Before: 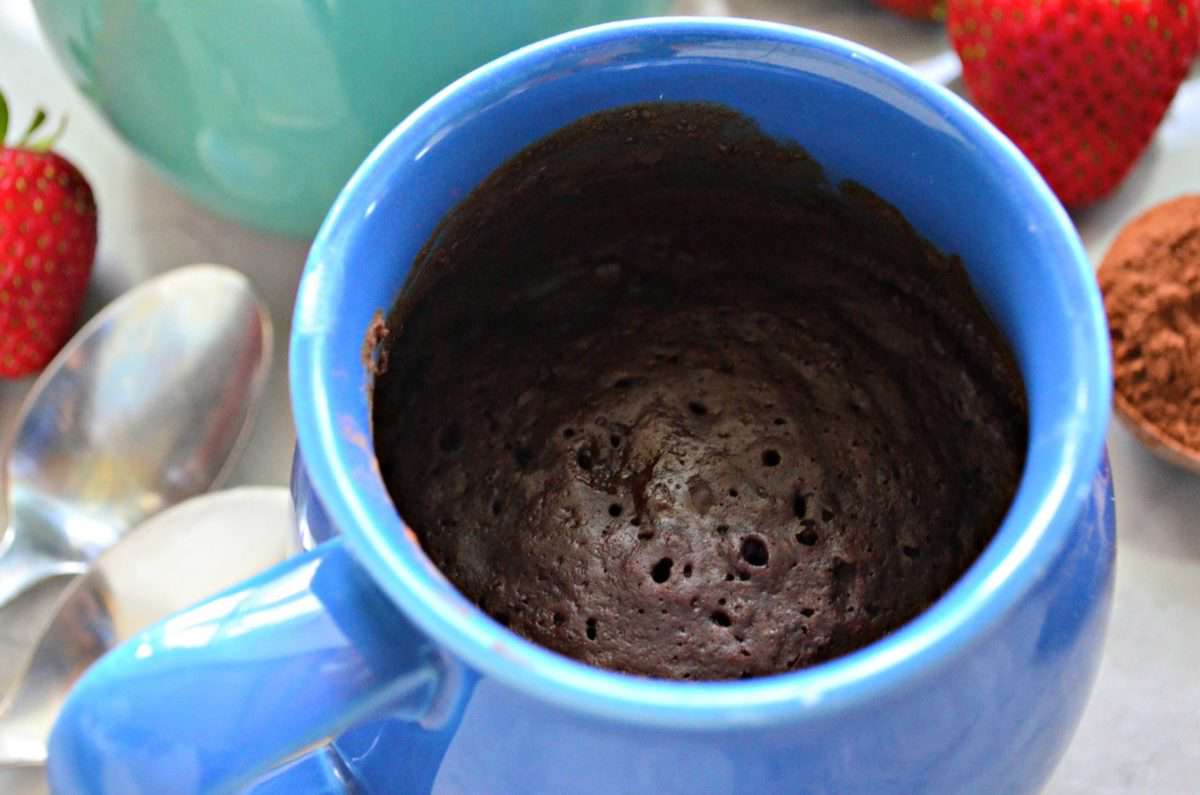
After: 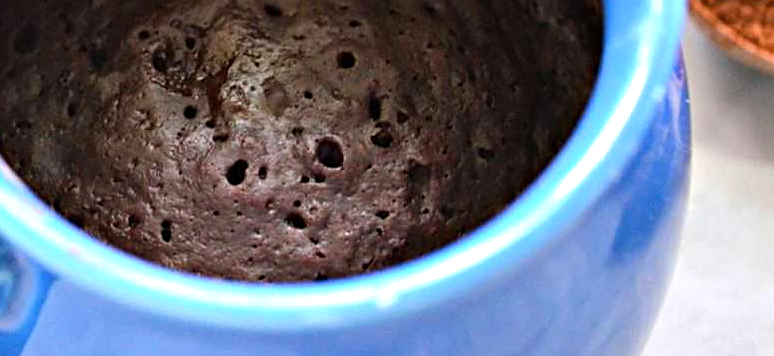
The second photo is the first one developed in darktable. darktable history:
sharpen: on, module defaults
color balance rgb: shadows lift › luminance -10.355%, shadows lift › chroma 0.769%, shadows lift › hue 112.52°, highlights gain › chroma 0.248%, highlights gain › hue 331.88°, perceptual saturation grading › global saturation 0.622%, perceptual brilliance grading › global brilliance 10.283%, perceptual brilliance grading › shadows 15.226%
crop and rotate: left 35.489%, top 50.127%, bottom 4.975%
